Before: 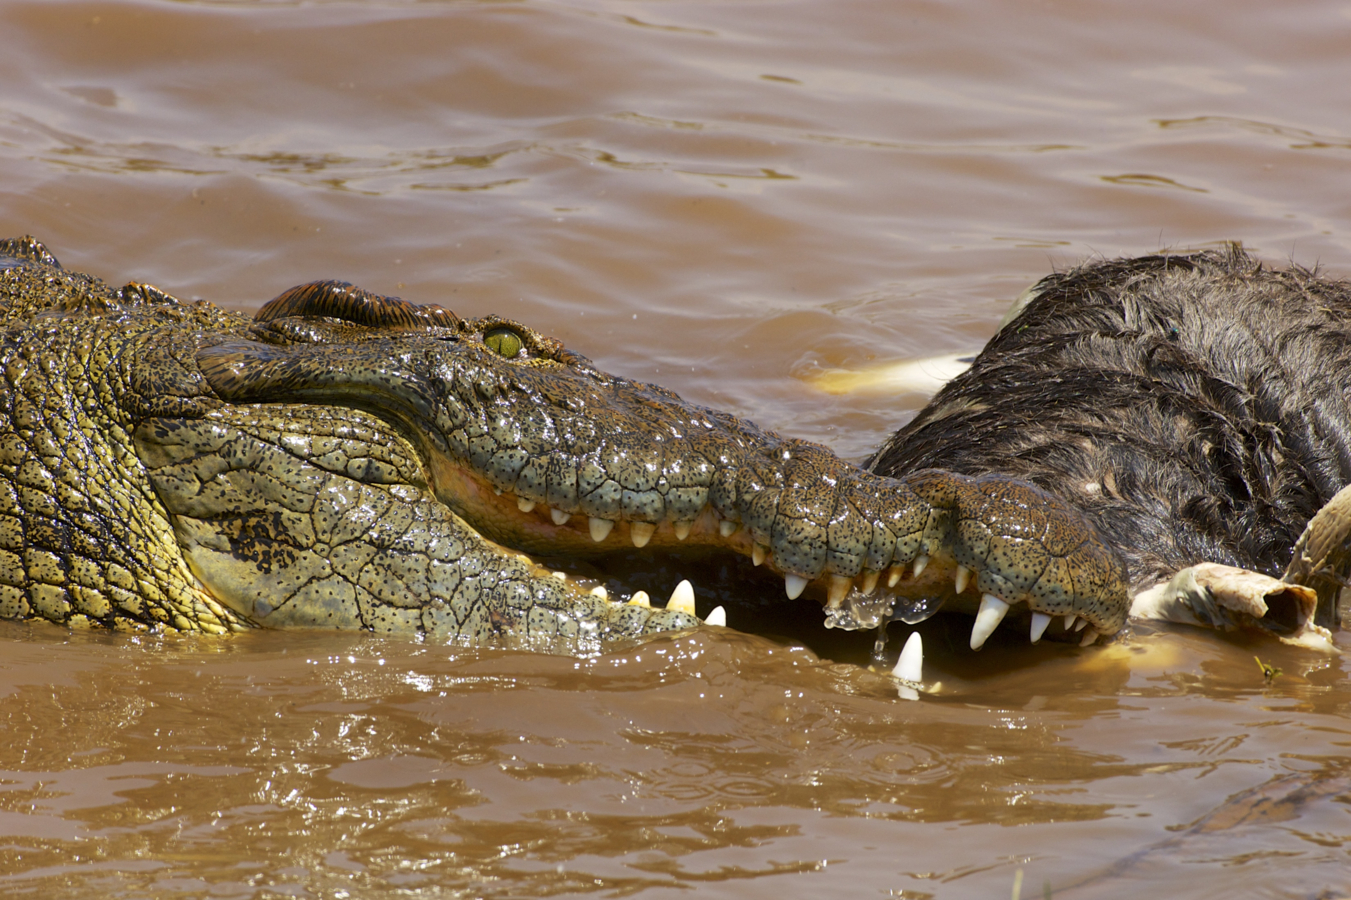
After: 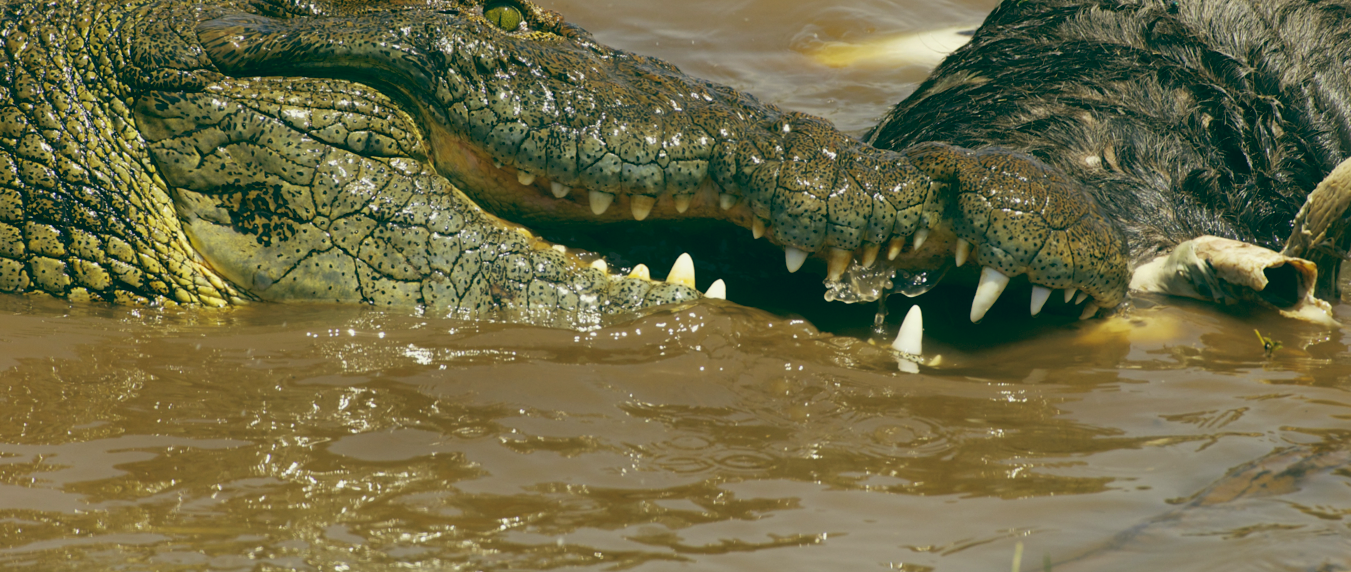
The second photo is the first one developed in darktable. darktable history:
color balance: lift [1.005, 0.99, 1.007, 1.01], gamma [1, 1.034, 1.032, 0.966], gain [0.873, 1.055, 1.067, 0.933]
crop and rotate: top 36.435%
